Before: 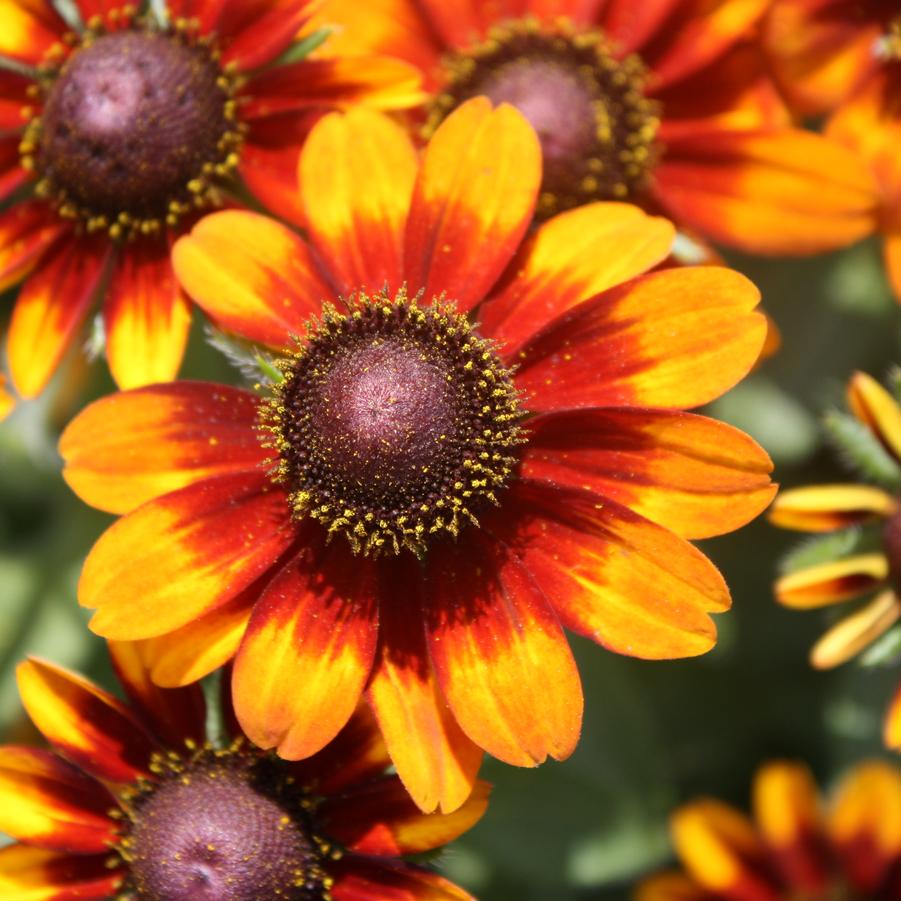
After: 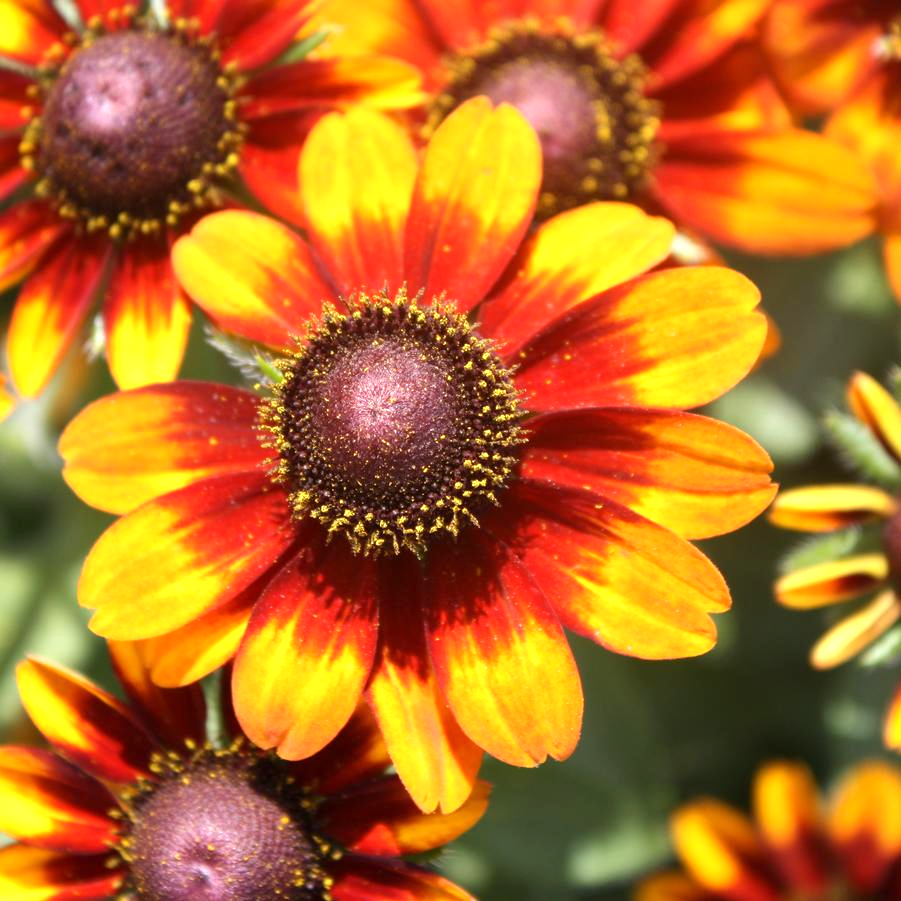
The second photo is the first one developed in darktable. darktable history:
exposure: exposure 0.564 EV, compensate exposure bias true, compensate highlight preservation false
